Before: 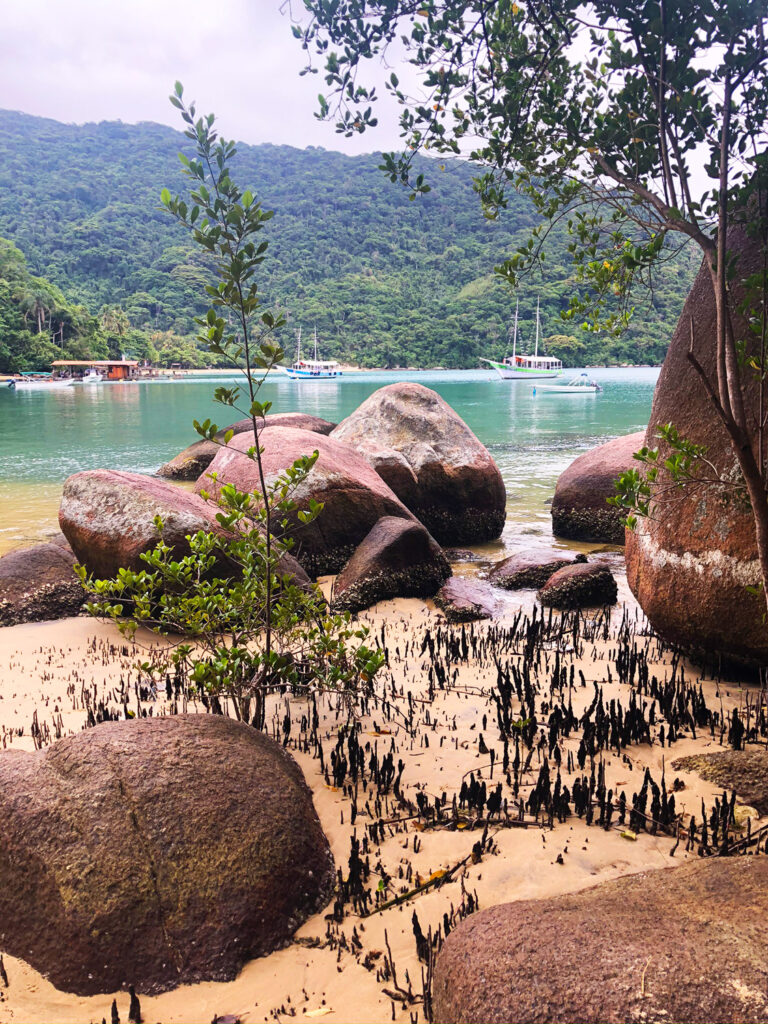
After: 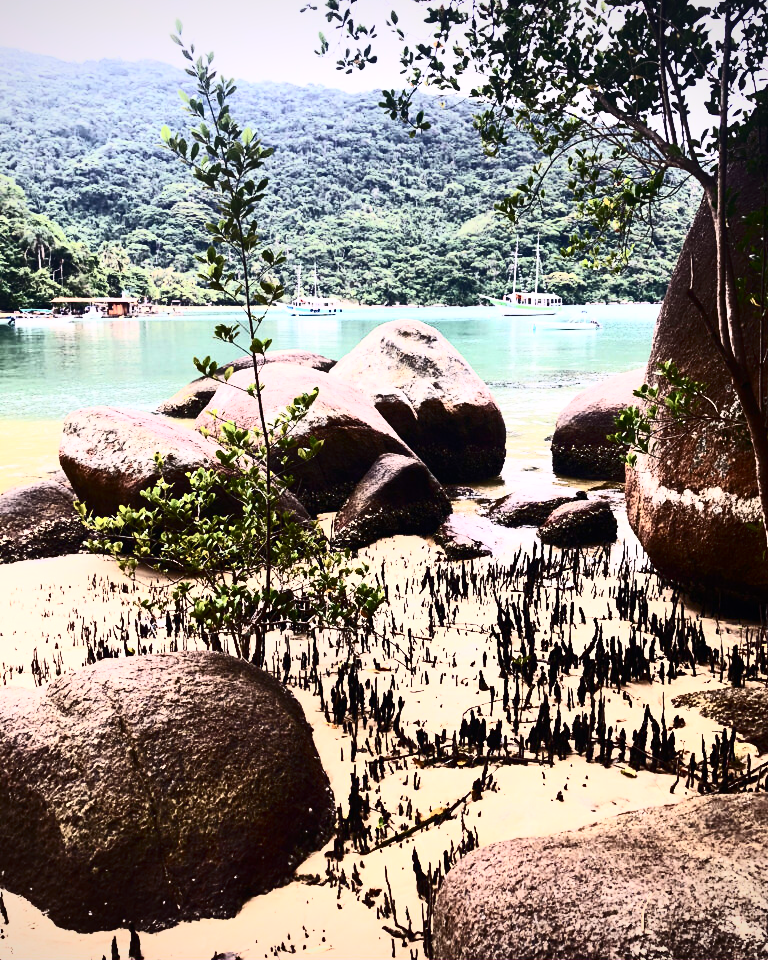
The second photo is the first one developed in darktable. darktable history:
contrast brightness saturation: contrast 0.923, brightness 0.193
crop and rotate: top 6.178%
tone equalizer: on, module defaults
color correction: highlights b* 0.039, saturation 0.819
vignetting: fall-off start 100.53%, fall-off radius 70.52%, width/height ratio 1.174
